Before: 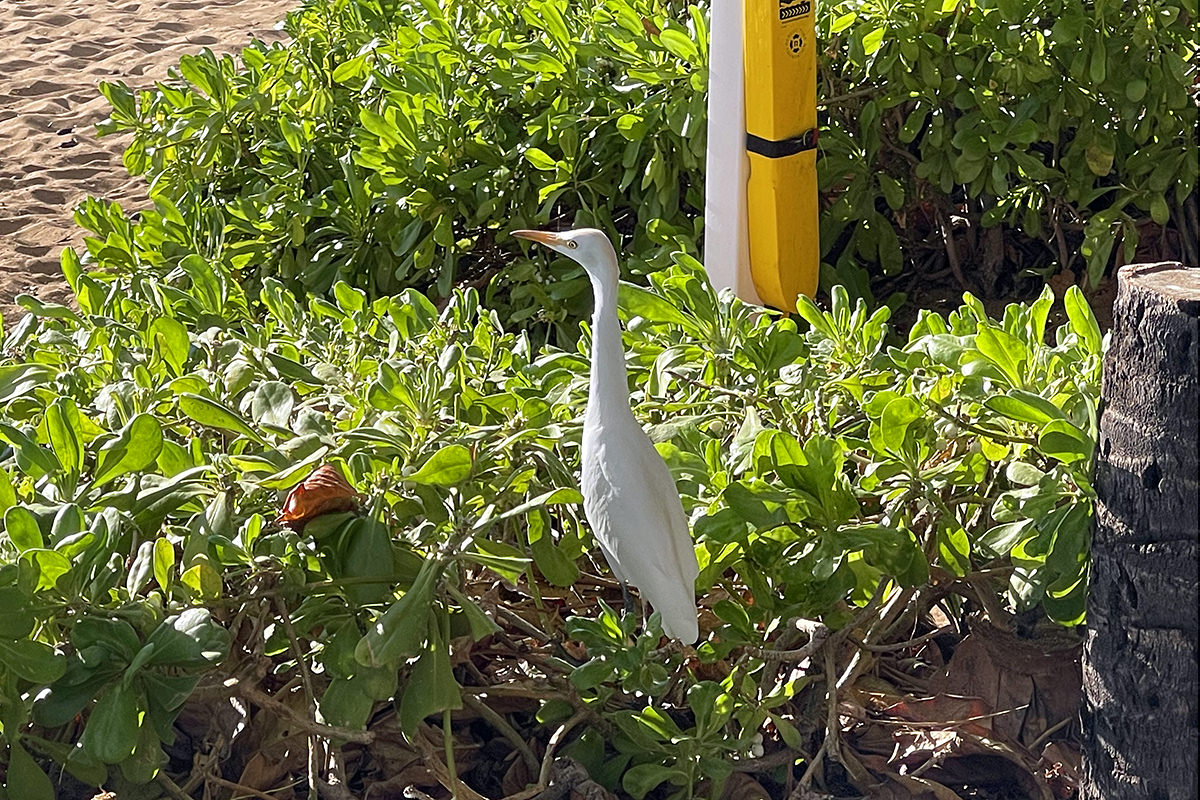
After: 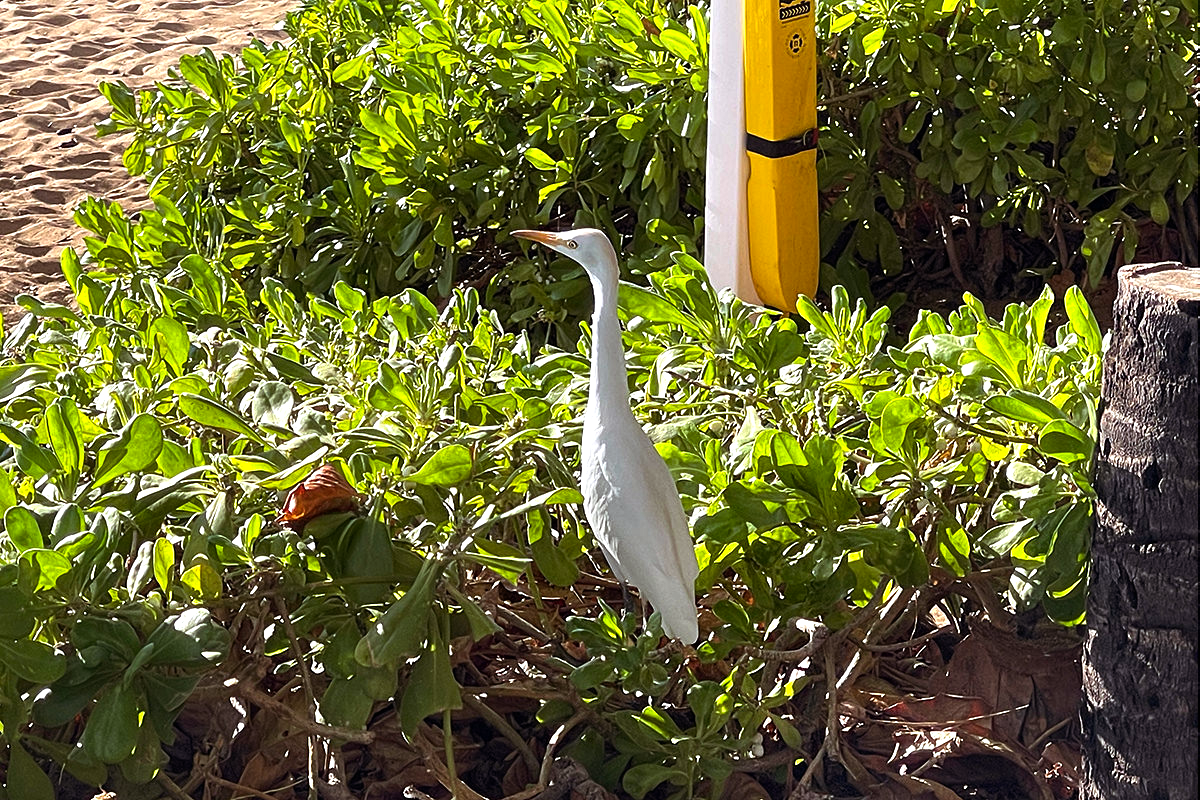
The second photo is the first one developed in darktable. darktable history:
color balance rgb: shadows lift › chroma 4.454%, shadows lift › hue 26.57°, perceptual saturation grading › global saturation 0.671%, perceptual brilliance grading › global brilliance 14.892%, perceptual brilliance grading › shadows -34.69%
